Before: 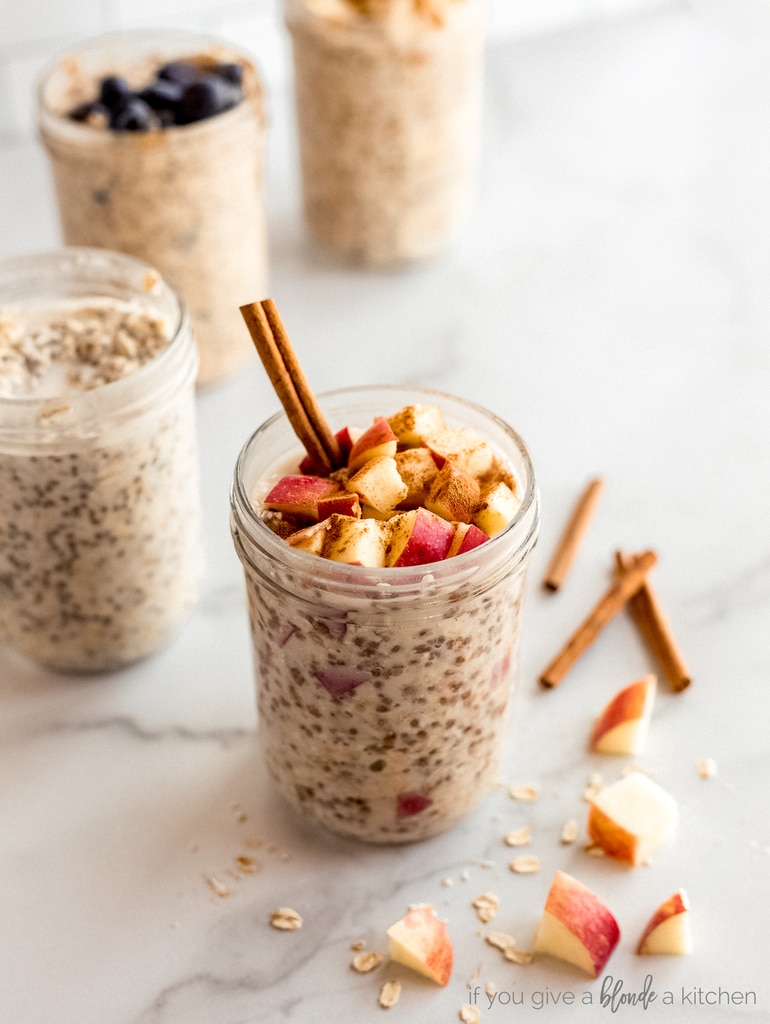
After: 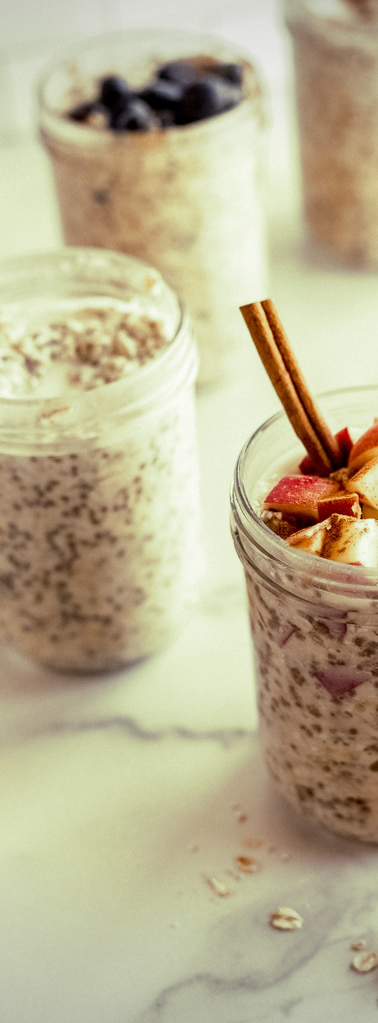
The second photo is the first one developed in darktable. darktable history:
vignetting: fall-off start 100%, brightness -0.282, width/height ratio 1.31
crop and rotate: left 0%, top 0%, right 50.845%
white balance: emerald 1
split-toning: shadows › hue 290.82°, shadows › saturation 0.34, highlights › saturation 0.38, balance 0, compress 50%
